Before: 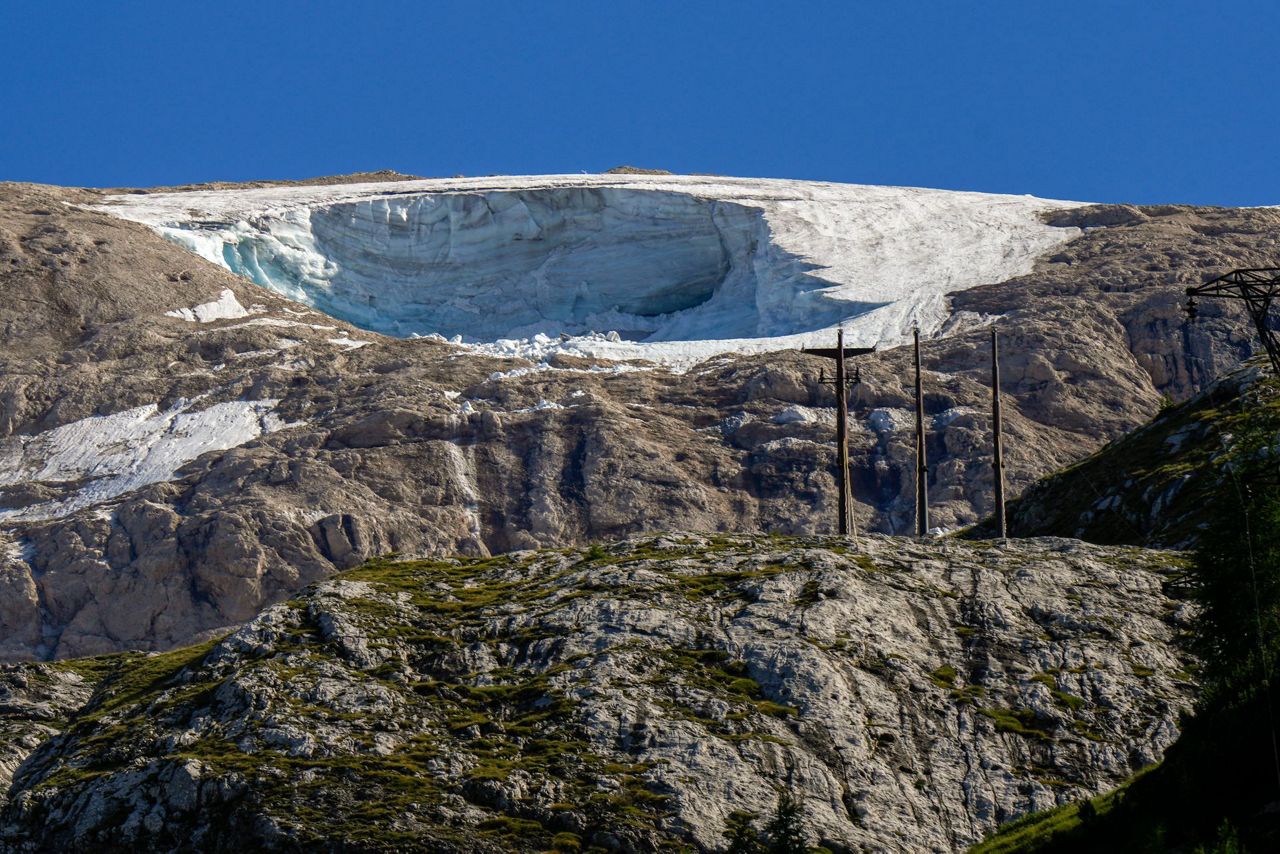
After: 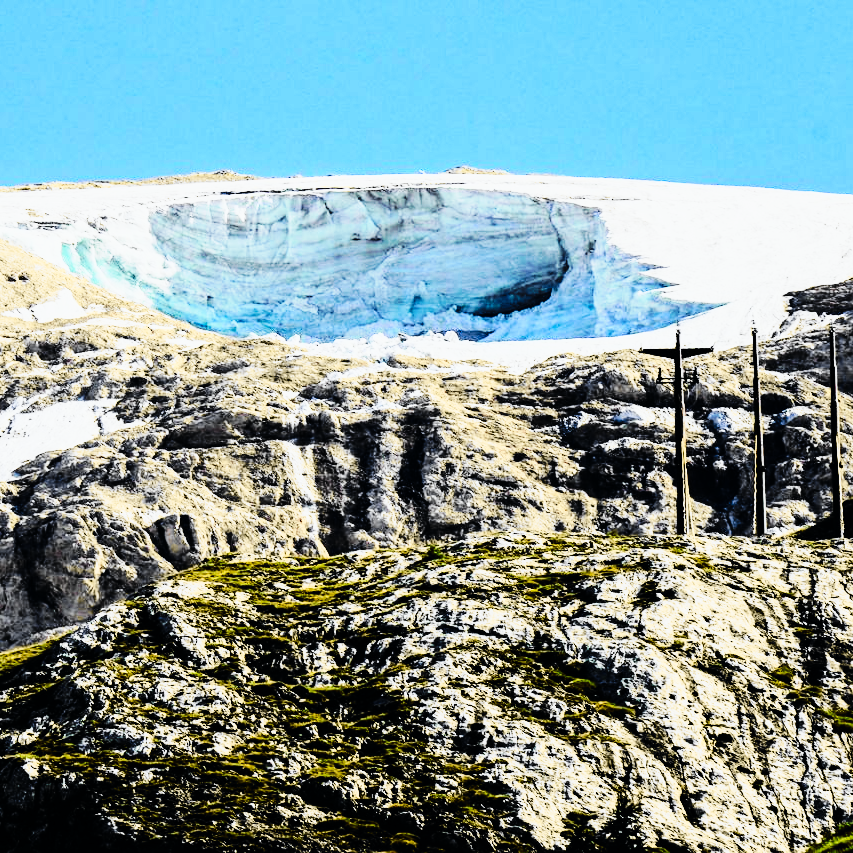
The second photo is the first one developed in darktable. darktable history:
crop and rotate: left 12.673%, right 20.66%
base curve: curves: ch0 [(0, 0) (0.036, 0.025) (0.121, 0.166) (0.206, 0.329) (0.605, 0.79) (1, 1)], preserve colors none
color calibration: illuminant Planckian (black body), x 0.351, y 0.352, temperature 4794.27 K
rgb curve: curves: ch0 [(0, 0) (0.21, 0.15) (0.24, 0.21) (0.5, 0.75) (0.75, 0.96) (0.89, 0.99) (1, 1)]; ch1 [(0, 0.02) (0.21, 0.13) (0.25, 0.2) (0.5, 0.67) (0.75, 0.9) (0.89, 0.97) (1, 1)]; ch2 [(0, 0.02) (0.21, 0.13) (0.25, 0.2) (0.5, 0.67) (0.75, 0.9) (0.89, 0.97) (1, 1)], compensate middle gray true
exposure: black level correction 0, exposure 0.2 EV, compensate exposure bias true, compensate highlight preservation false
tone curve: curves: ch0 [(0, 0) (0.071, 0.047) (0.266, 0.26) (0.483, 0.554) (0.753, 0.811) (1, 0.983)]; ch1 [(0, 0) (0.346, 0.307) (0.408, 0.387) (0.463, 0.465) (0.482, 0.493) (0.502, 0.499) (0.517, 0.502) (0.55, 0.548) (0.597, 0.61) (0.651, 0.698) (1, 1)]; ch2 [(0, 0) (0.346, 0.34) (0.434, 0.46) (0.485, 0.494) (0.5, 0.498) (0.517, 0.506) (0.526, 0.545) (0.583, 0.61) (0.625, 0.659) (1, 1)], color space Lab, independent channels, preserve colors none
